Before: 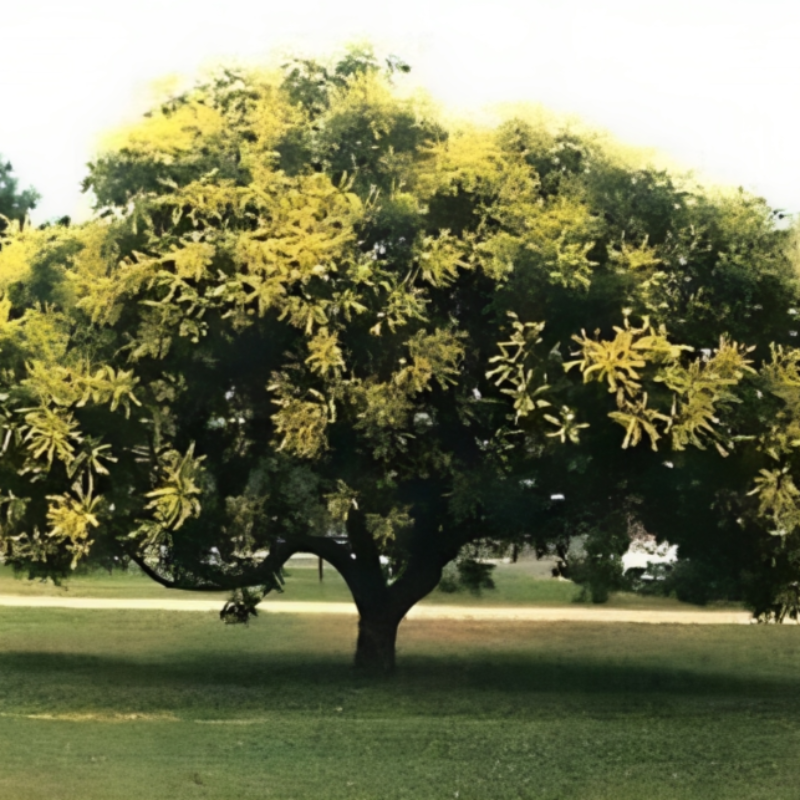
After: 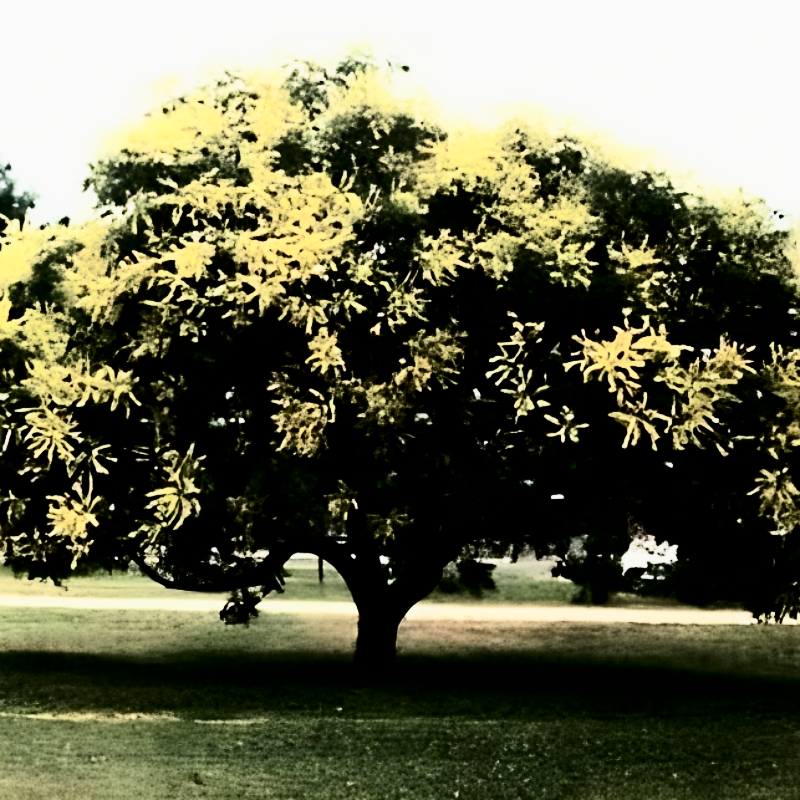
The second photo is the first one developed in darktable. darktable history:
sharpen: radius 0.969, amount 0.604
contrast brightness saturation: contrast 0.5, saturation -0.1
filmic rgb: black relative exposure -5 EV, hardness 2.88, contrast 1.4, highlights saturation mix -30%
